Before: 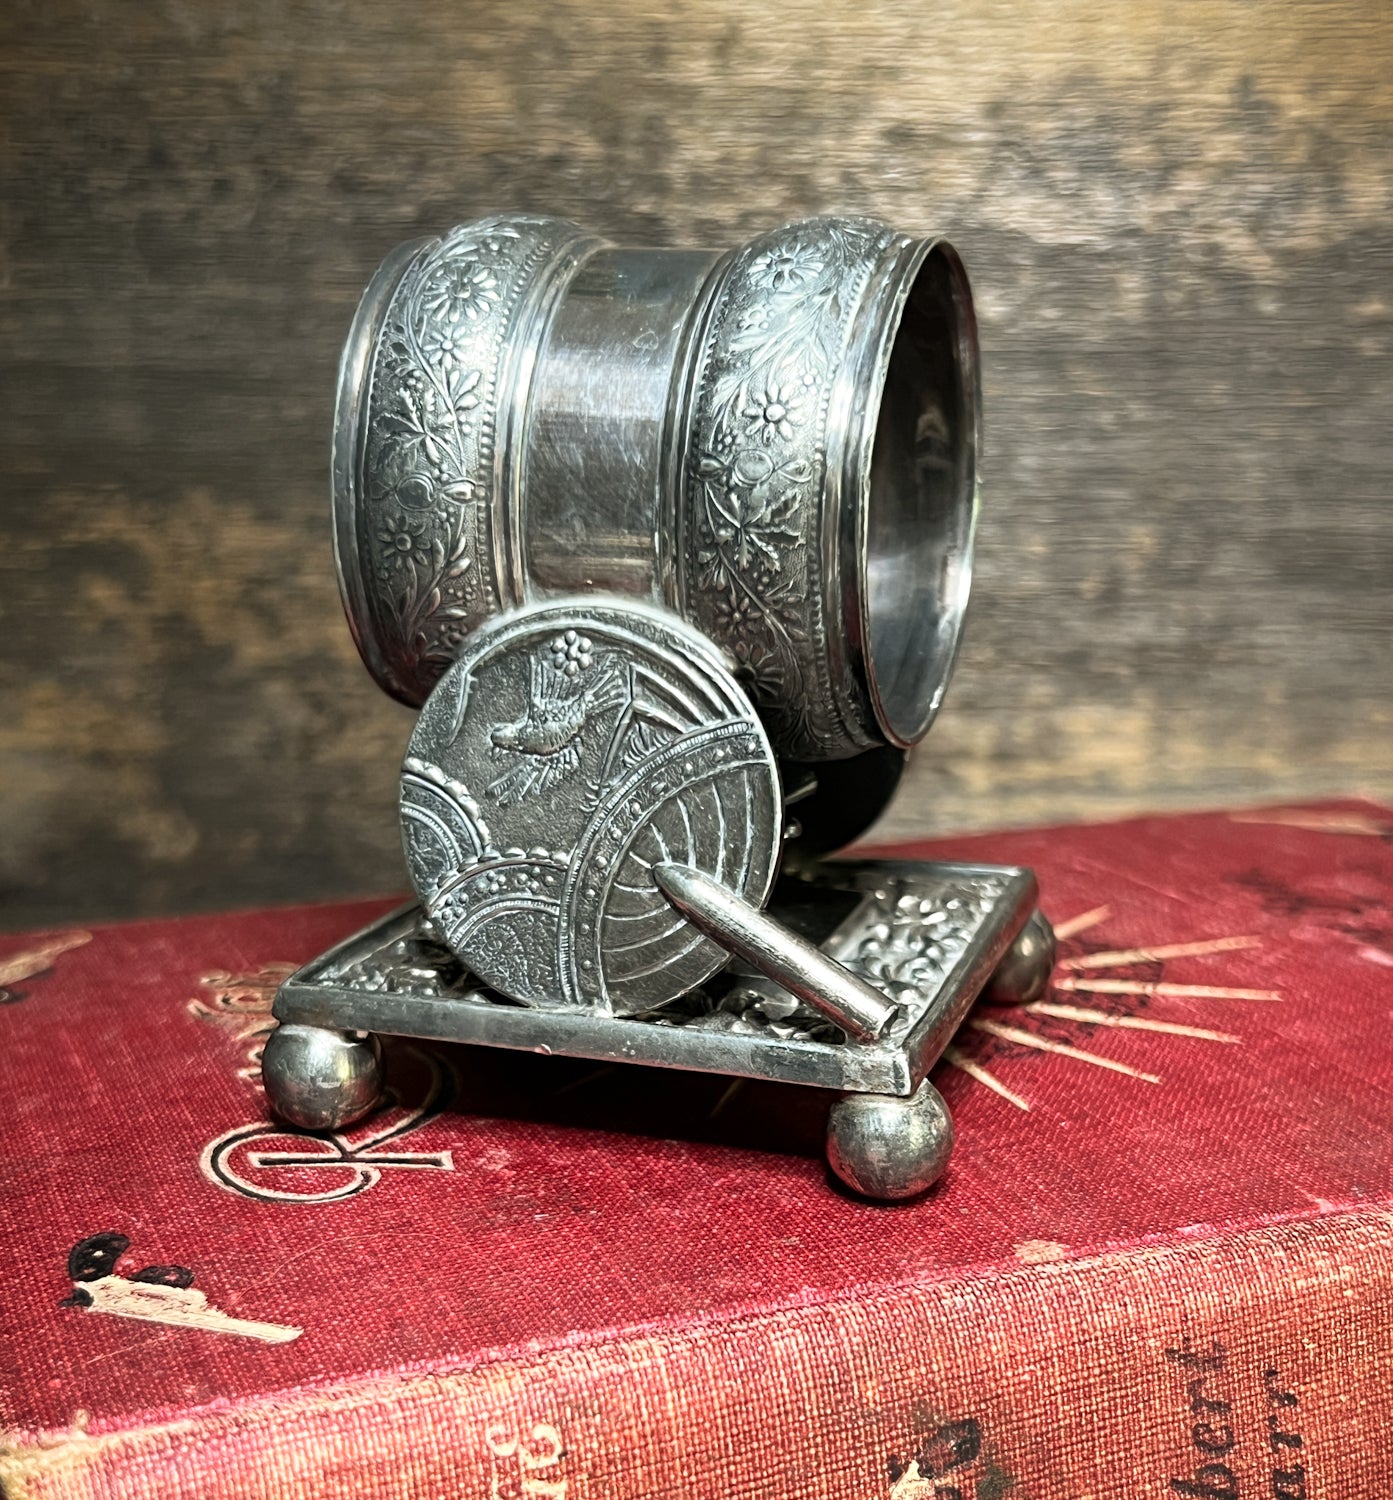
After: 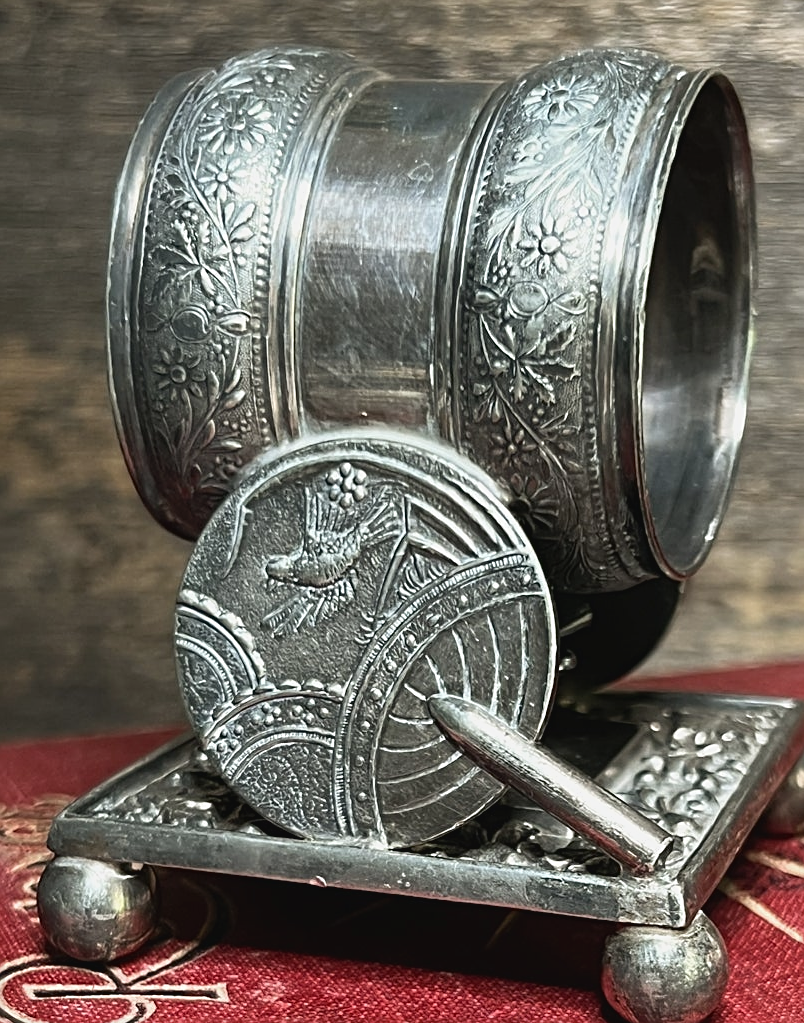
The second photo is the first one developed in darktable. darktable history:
crop: left 16.202%, top 11.208%, right 26.045%, bottom 20.557%
contrast brightness saturation: contrast -0.08, brightness -0.04, saturation -0.11
sharpen: on, module defaults
